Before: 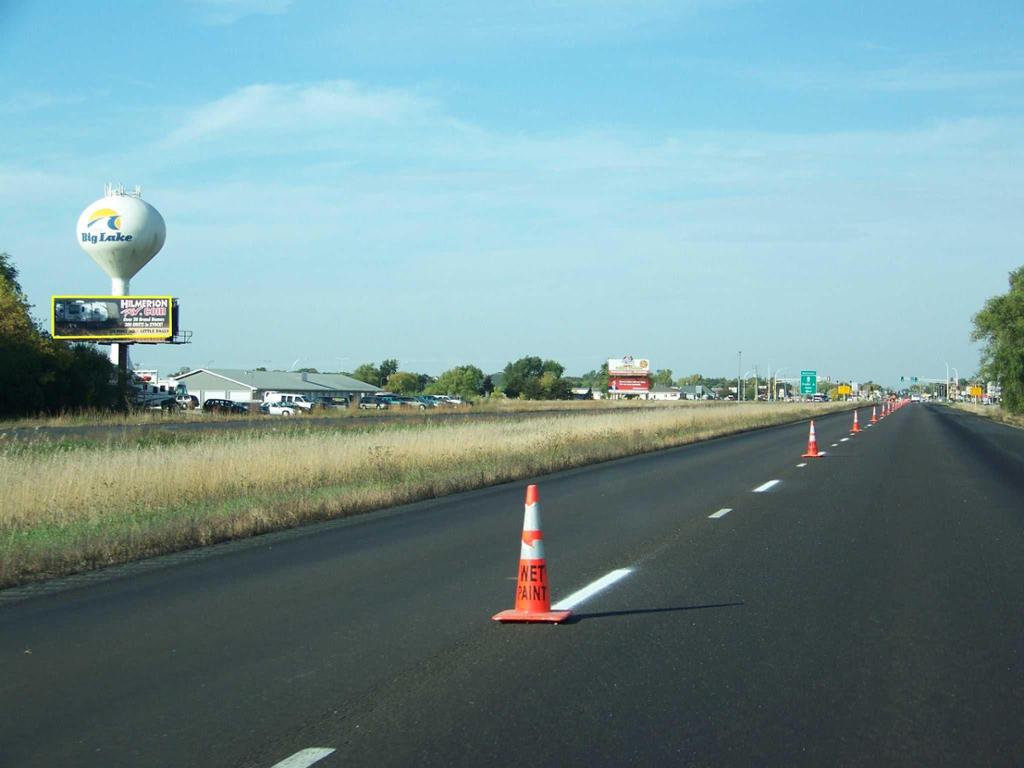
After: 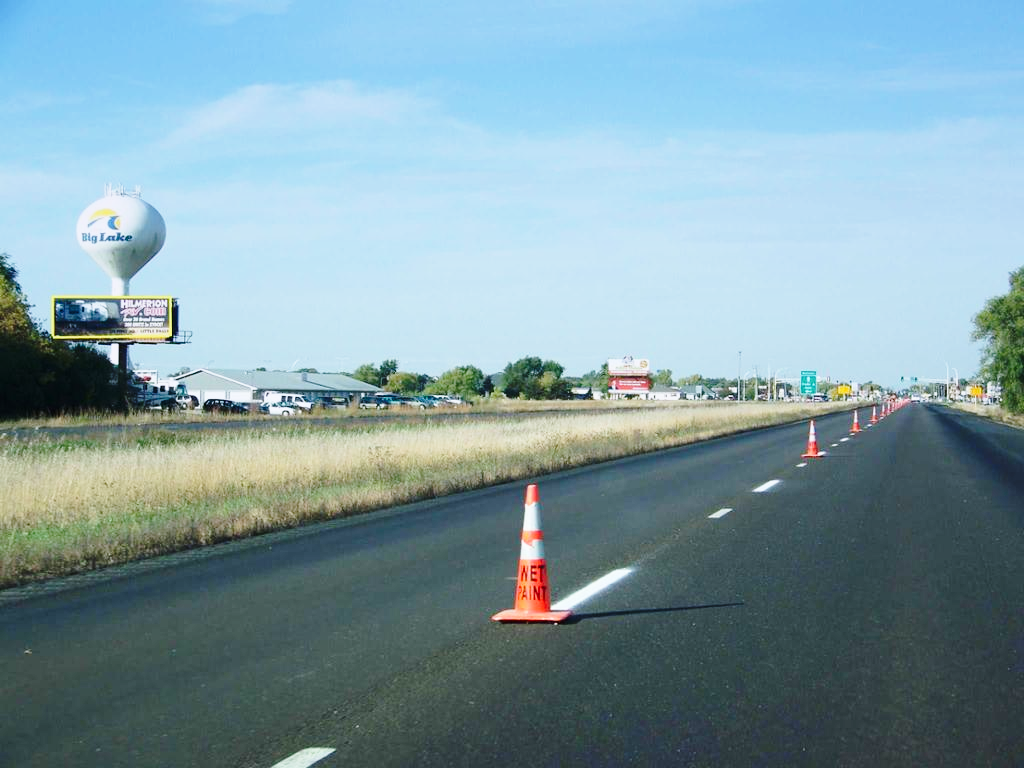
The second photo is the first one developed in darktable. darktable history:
base curve: curves: ch0 [(0, 0) (0.028, 0.03) (0.121, 0.232) (0.46, 0.748) (0.859, 0.968) (1, 1)], preserve colors none
graduated density: hue 238.83°, saturation 50%
